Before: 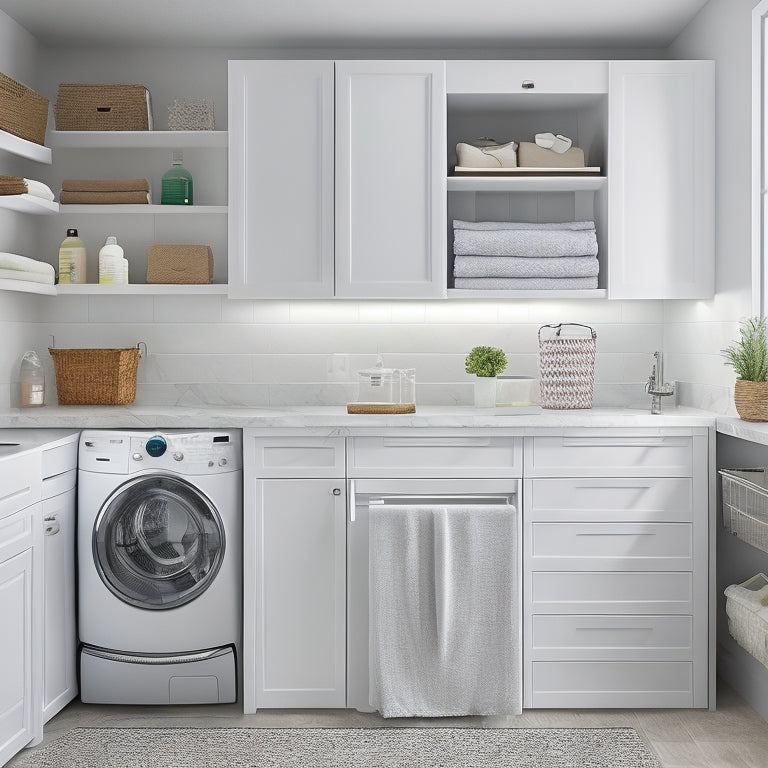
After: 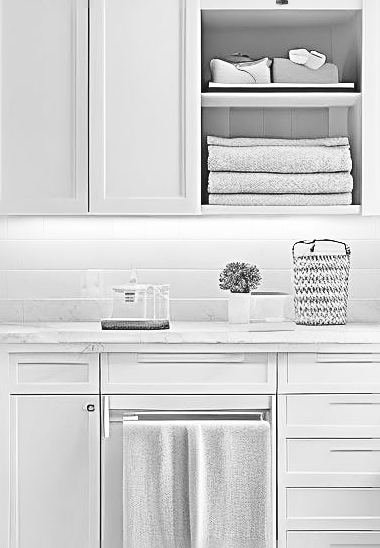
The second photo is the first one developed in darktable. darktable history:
tone equalizer: -7 EV 0.15 EV, -6 EV 0.6 EV, -5 EV 1.15 EV, -4 EV 1.33 EV, -3 EV 1.15 EV, -2 EV 0.6 EV, -1 EV 0.15 EV, mask exposure compensation -0.5 EV
white balance: red 1.004, blue 1.024
base curve: curves: ch0 [(0, 0) (0.028, 0.03) (0.121, 0.232) (0.46, 0.748) (0.859, 0.968) (1, 1)], preserve colors none
color balance: lift [1.016, 0.983, 1, 1.017], gamma [0.78, 1.018, 1.043, 0.957], gain [0.786, 1.063, 0.937, 1.017], input saturation 118.26%, contrast 13.43%, contrast fulcrum 21.62%, output saturation 82.76%
monochrome: on, module defaults
crop: left 32.075%, top 10.976%, right 18.355%, bottom 17.596%
sharpen: radius 2.817, amount 0.715
